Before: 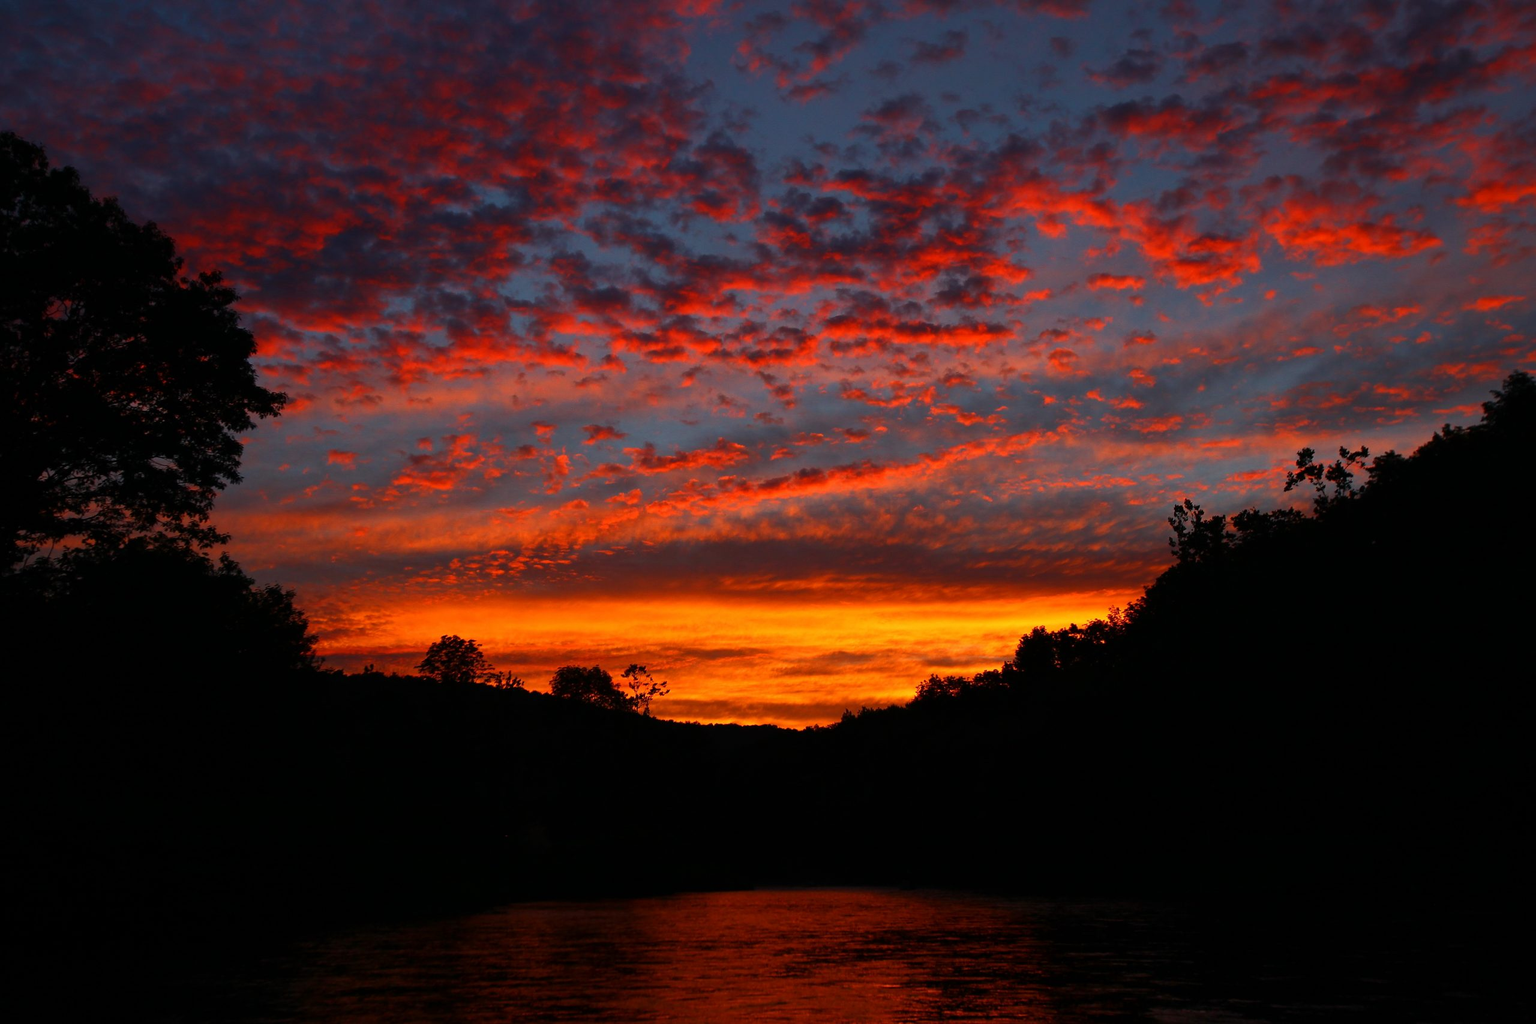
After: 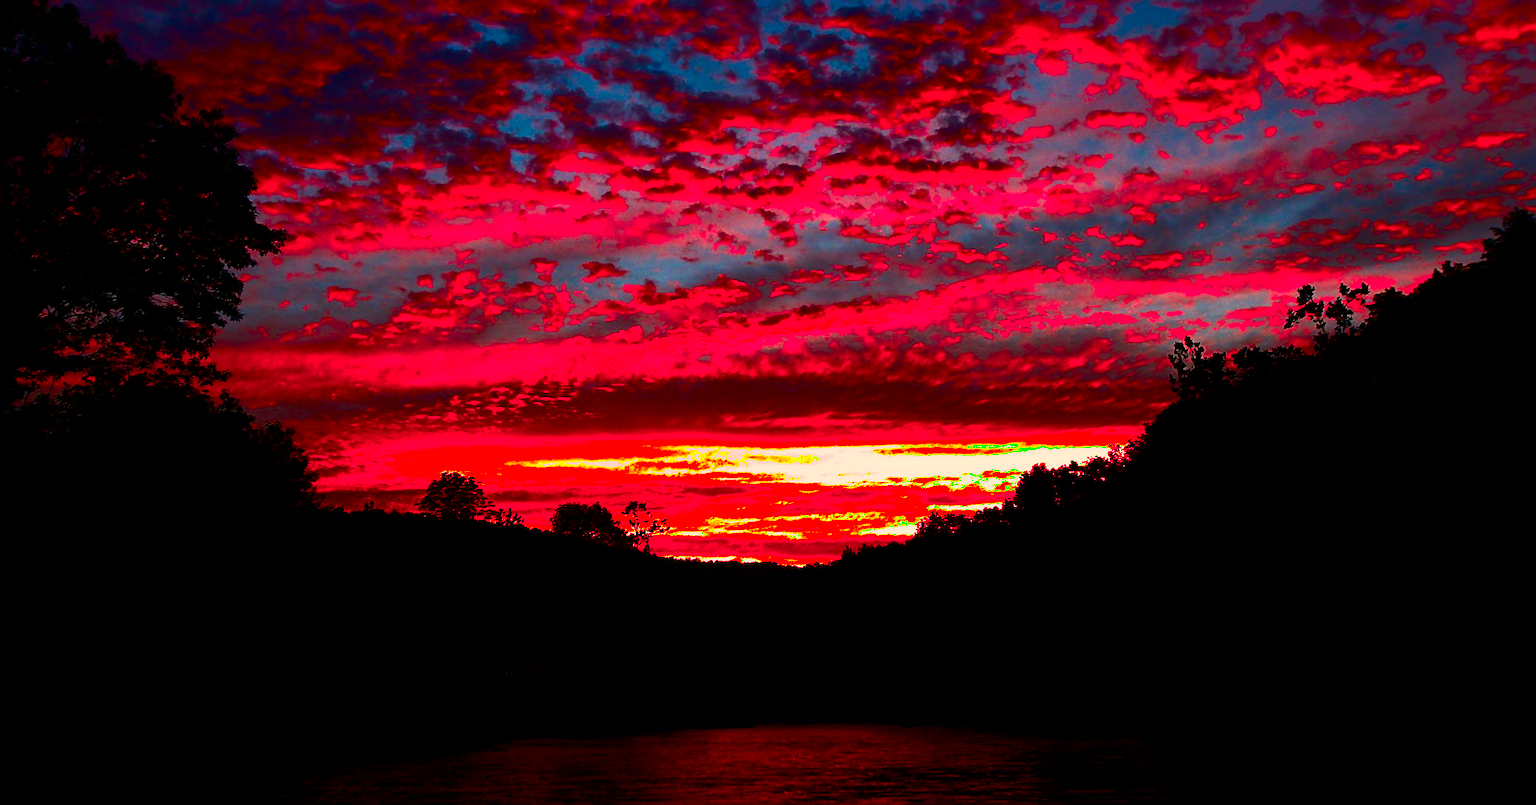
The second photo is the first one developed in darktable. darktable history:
shadows and highlights: shadows 24.97, highlights -71.3
color calibration: gray › normalize channels true, x 0.34, y 0.354, temperature 5201.6 K, gamut compression 0.016
crop and rotate: top 15.978%, bottom 5.381%
sharpen: on, module defaults
contrast brightness saturation: contrast 0.185, brightness -0.232, saturation 0.112
color balance rgb: perceptual saturation grading › global saturation 20%, perceptual saturation grading › highlights -25.13%, perceptual saturation grading › shadows 49.995%, perceptual brilliance grading › global brilliance 30.606%, perceptual brilliance grading › highlights 12.097%, perceptual brilliance grading › mid-tones 23.516%, global vibrance 44.392%
color zones: curves: ch2 [(0, 0.488) (0.143, 0.417) (0.286, 0.212) (0.429, 0.179) (0.571, 0.154) (0.714, 0.415) (0.857, 0.495) (1, 0.488)]
